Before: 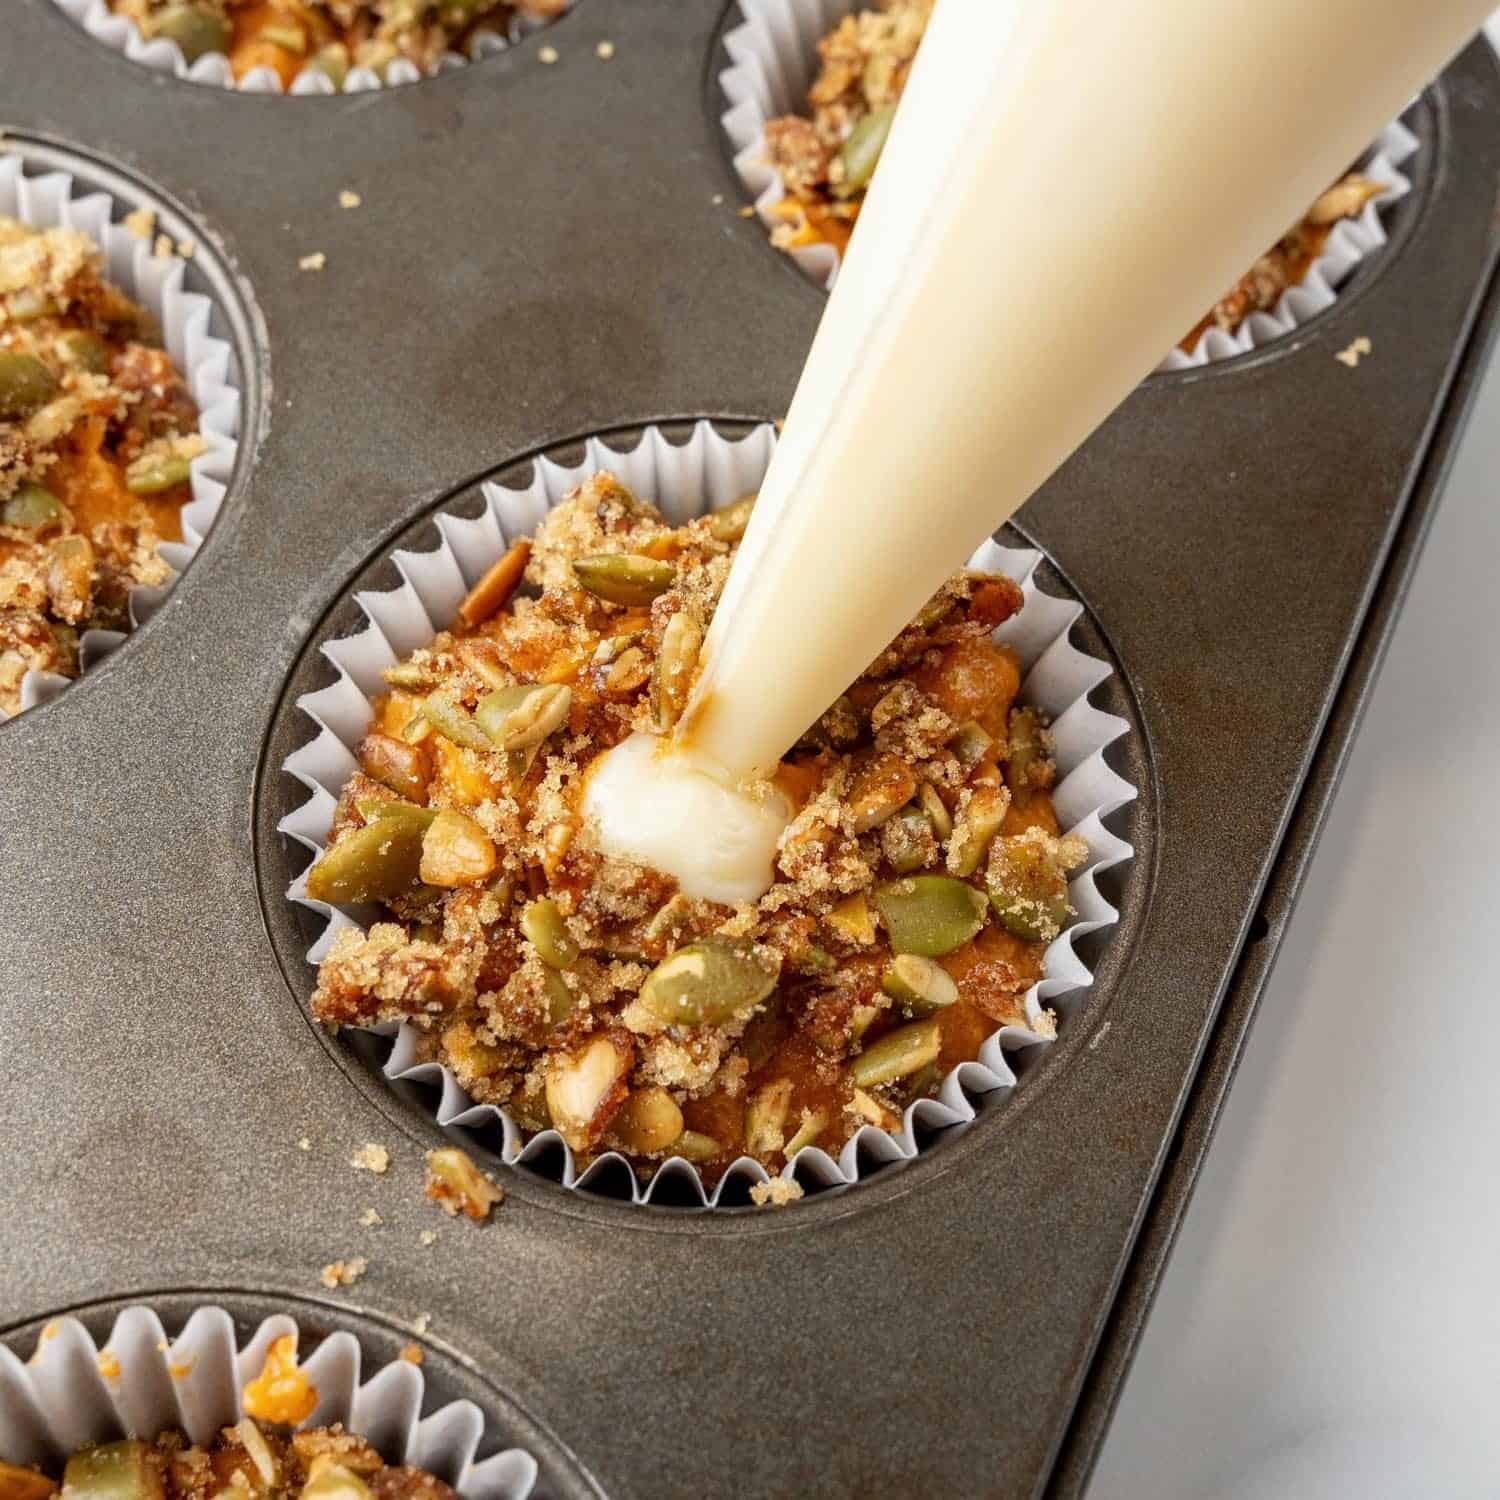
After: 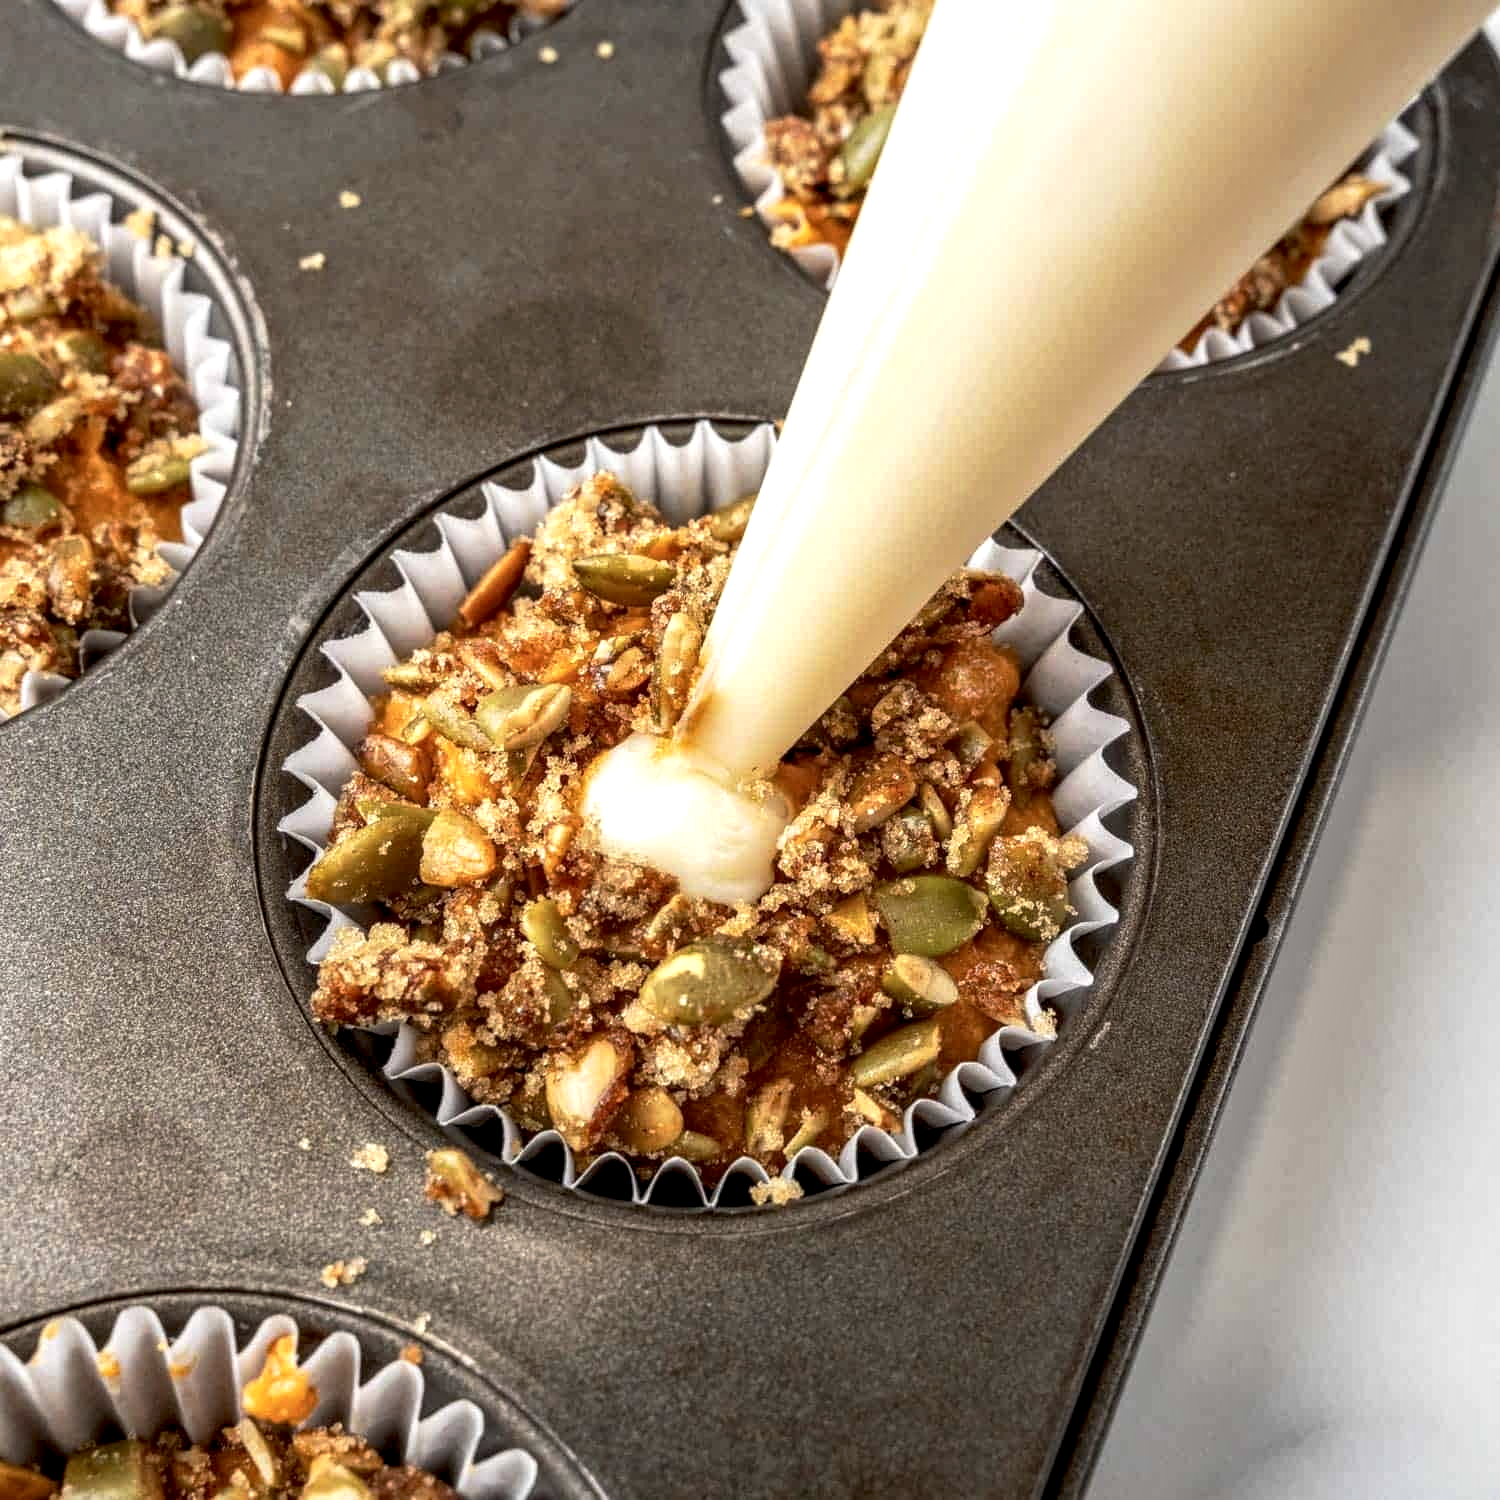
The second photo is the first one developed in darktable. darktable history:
tone curve: curves: ch0 [(0, 0) (0.15, 0.17) (0.452, 0.437) (0.611, 0.588) (0.751, 0.749) (1, 1)]; ch1 [(0, 0) (0.325, 0.327) (0.412, 0.45) (0.453, 0.484) (0.5, 0.499) (0.541, 0.55) (0.617, 0.612) (0.695, 0.697) (1, 1)]; ch2 [(0, 0) (0.386, 0.397) (0.452, 0.459) (0.505, 0.498) (0.524, 0.547) (0.574, 0.566) (0.633, 0.641) (1, 1)], preserve colors none
local contrast: highlights 60%, shadows 63%, detail 160%
